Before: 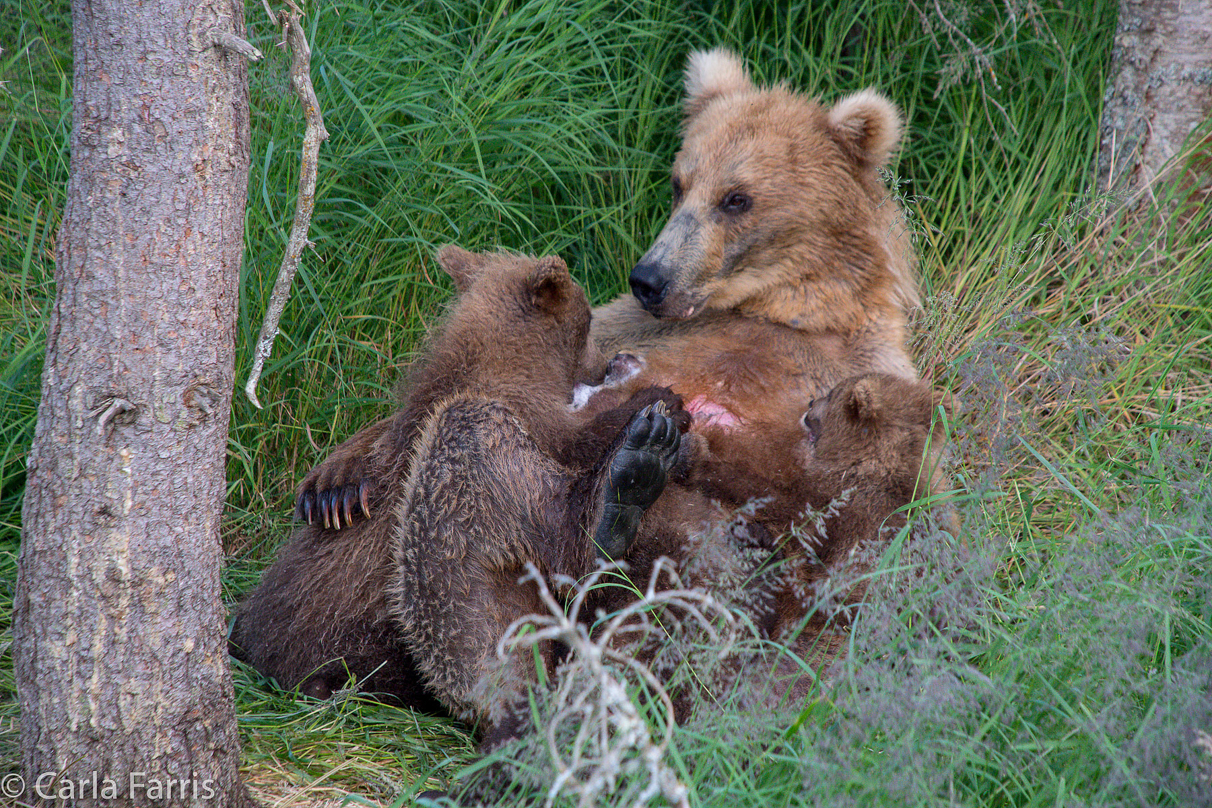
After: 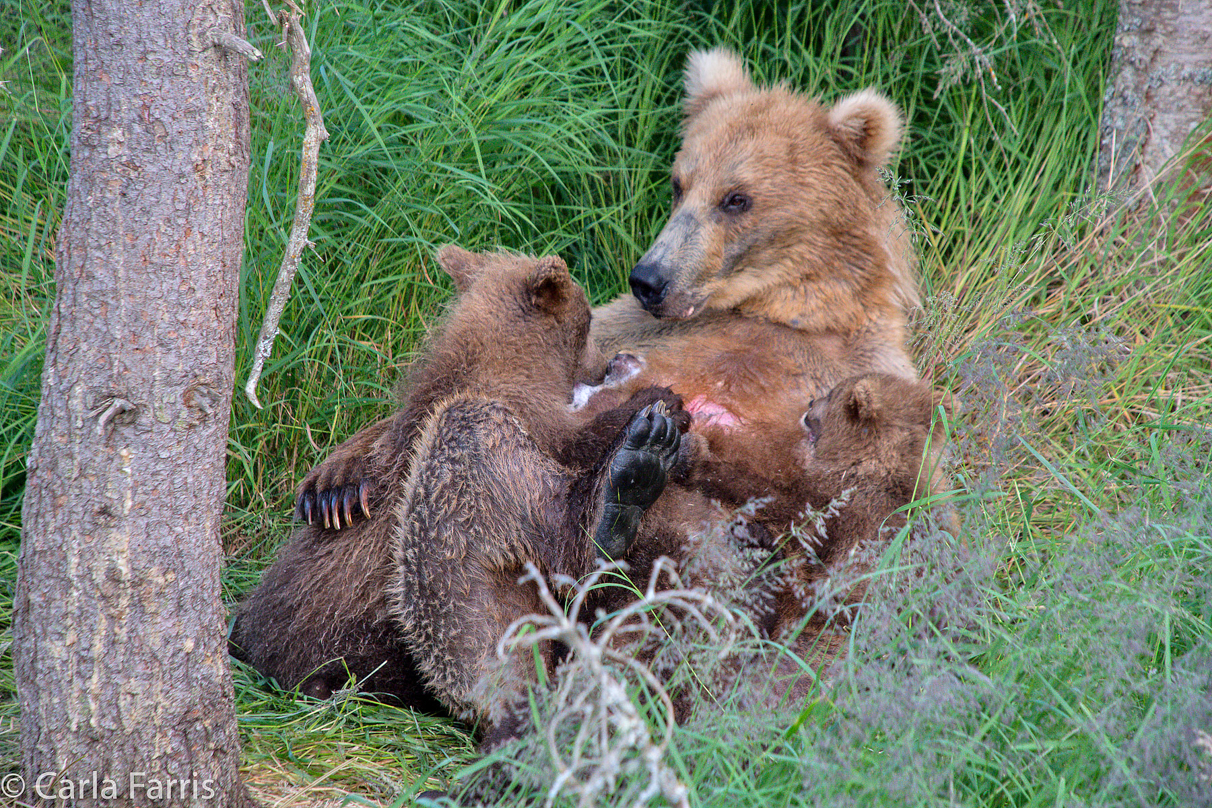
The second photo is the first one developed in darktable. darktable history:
tone equalizer: -8 EV 0.029 EV, -7 EV -0.017 EV, -6 EV 0.045 EV, -5 EV 0.041 EV, -4 EV 0.278 EV, -3 EV 0.622 EV, -2 EV 0.588 EV, -1 EV 0.174 EV, +0 EV 0.021 EV
